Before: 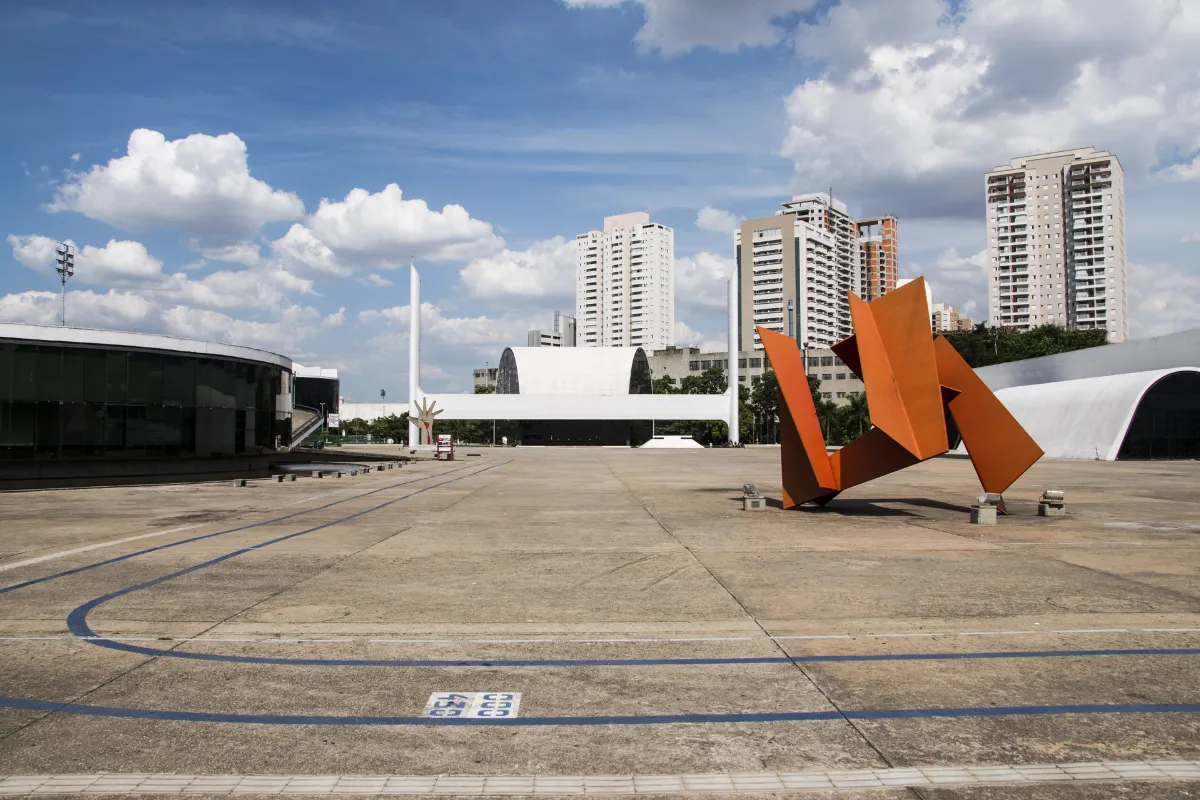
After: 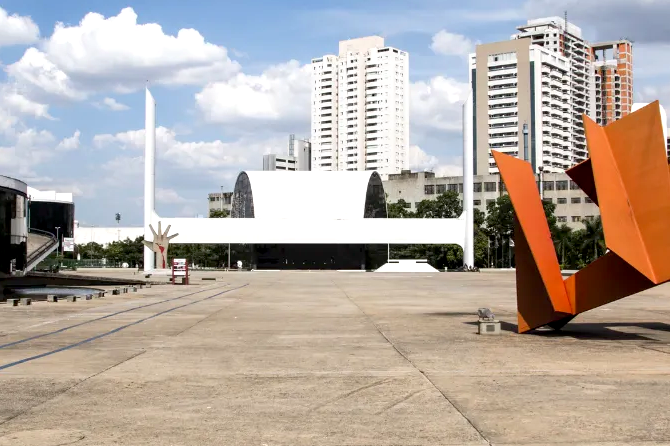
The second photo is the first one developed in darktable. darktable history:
crop and rotate: left 22.13%, top 22.054%, right 22.026%, bottom 22.102%
exposure: black level correction 0.005, exposure 0.417 EV, compensate highlight preservation false
